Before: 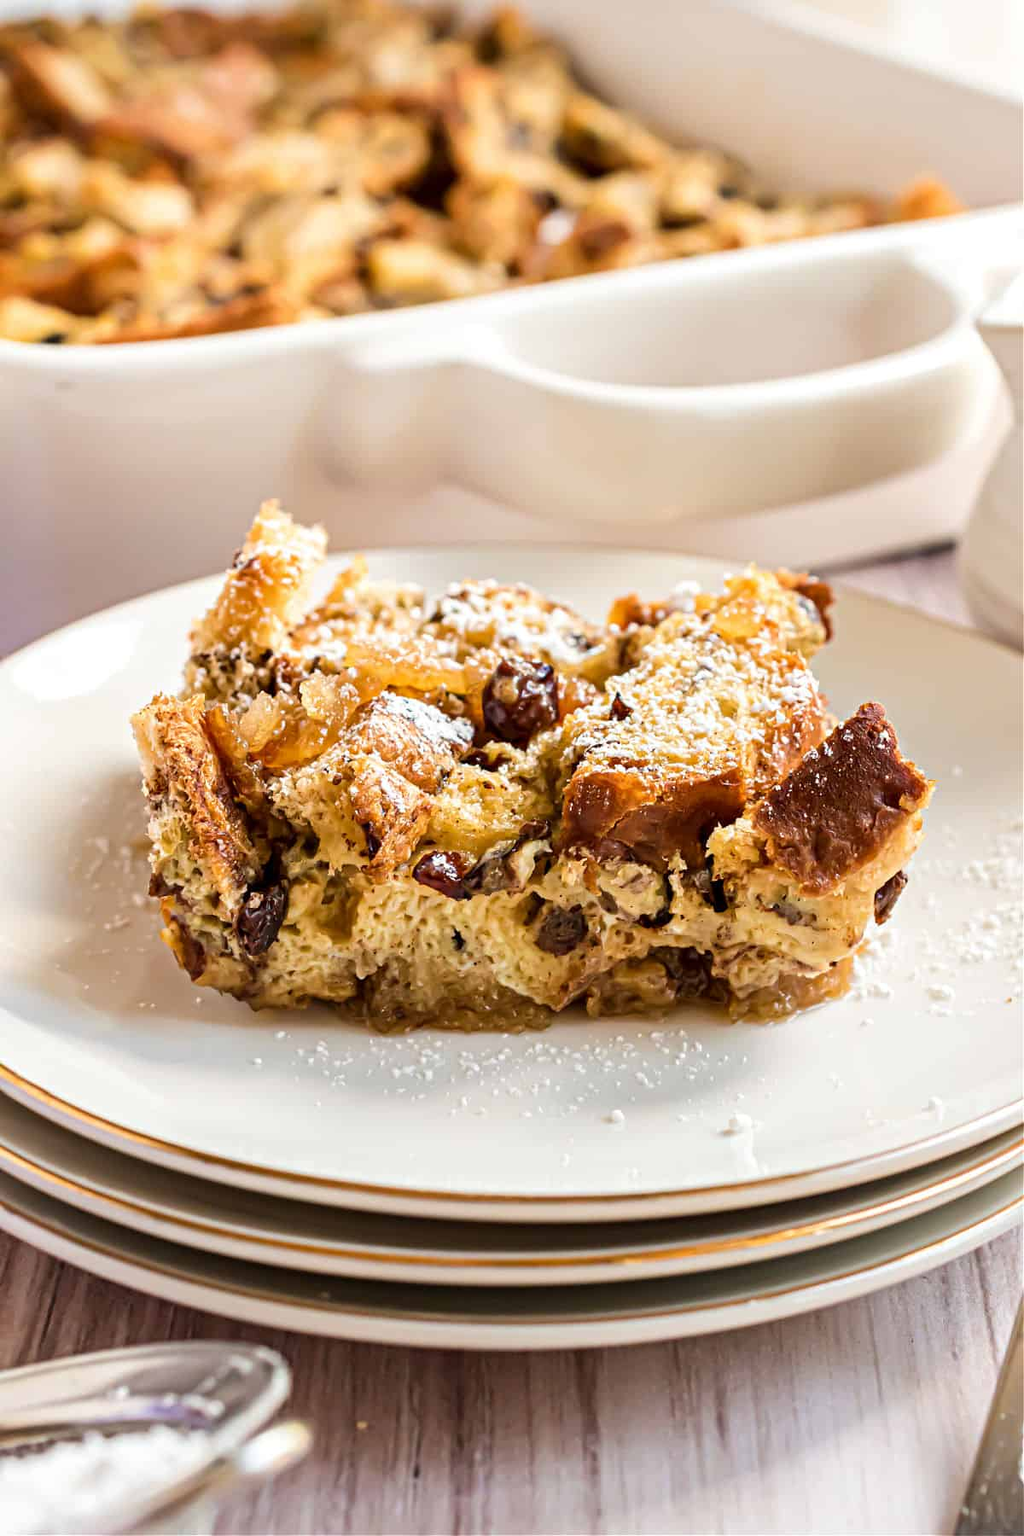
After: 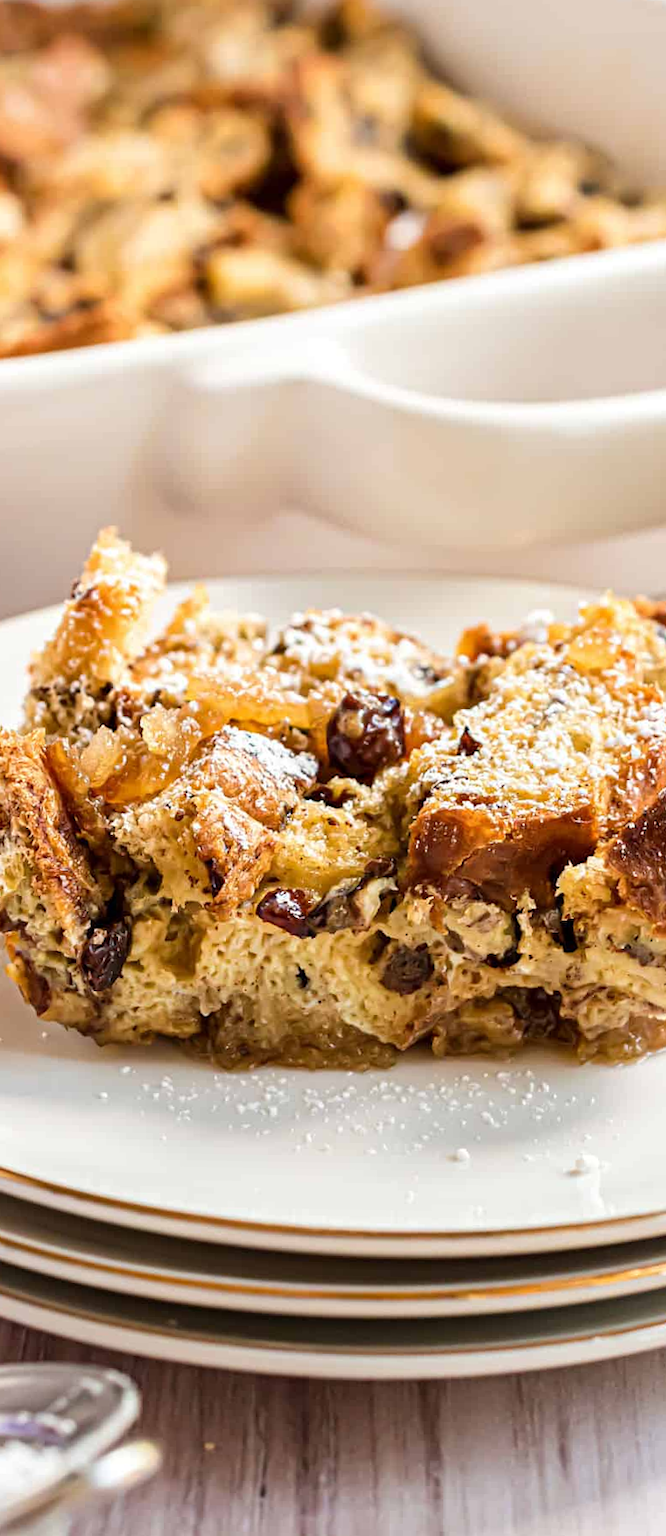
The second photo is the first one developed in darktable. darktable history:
rotate and perspective: rotation 0.074°, lens shift (vertical) 0.096, lens shift (horizontal) -0.041, crop left 0.043, crop right 0.952, crop top 0.024, crop bottom 0.979
exposure: compensate highlight preservation false
crop and rotate: left 13.342%, right 19.991%
